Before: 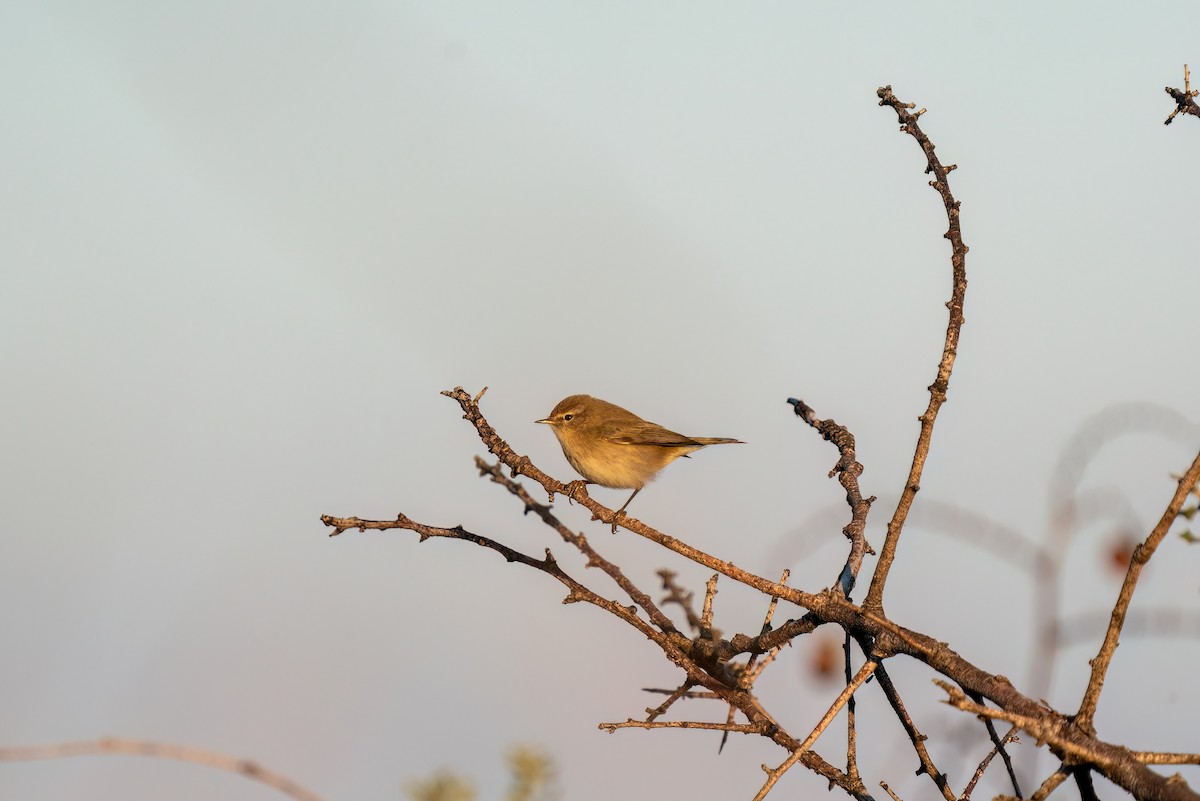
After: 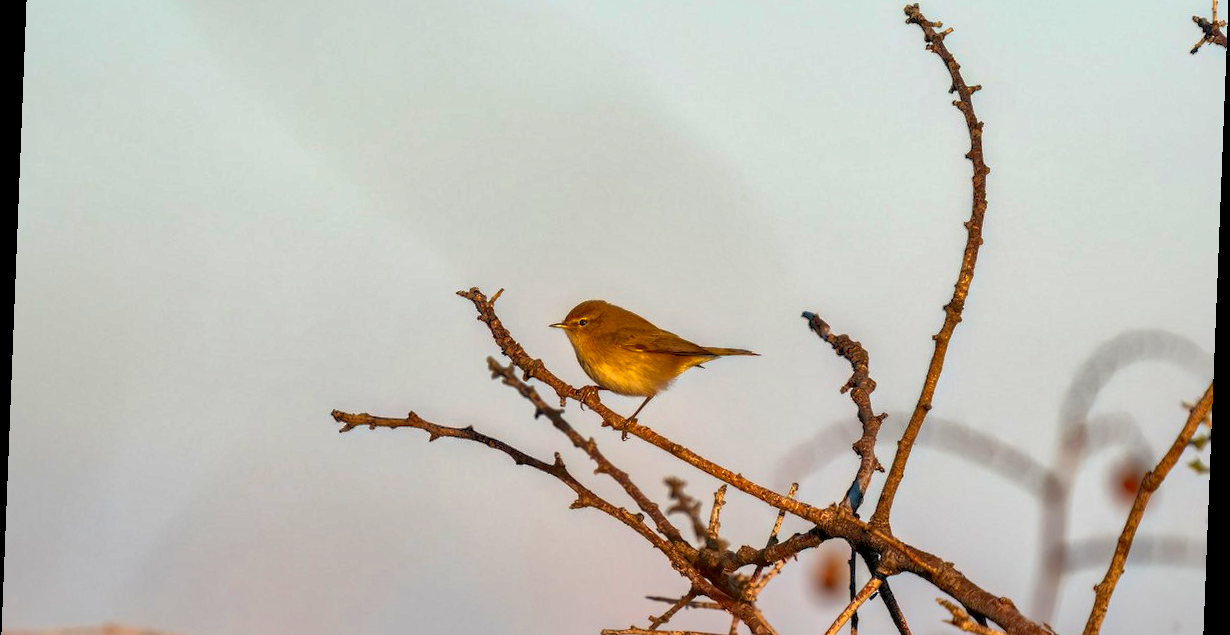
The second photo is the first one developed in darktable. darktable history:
crop: top 13.819%, bottom 11.169%
contrast brightness saturation: contrast 0.16, saturation 0.32
rotate and perspective: rotation 2.27°, automatic cropping off
shadows and highlights: on, module defaults
exposure: exposure 0.2 EV, compensate highlight preservation false
white balance: emerald 1
local contrast: mode bilateral grid, contrast 20, coarseness 50, detail 179%, midtone range 0.2
